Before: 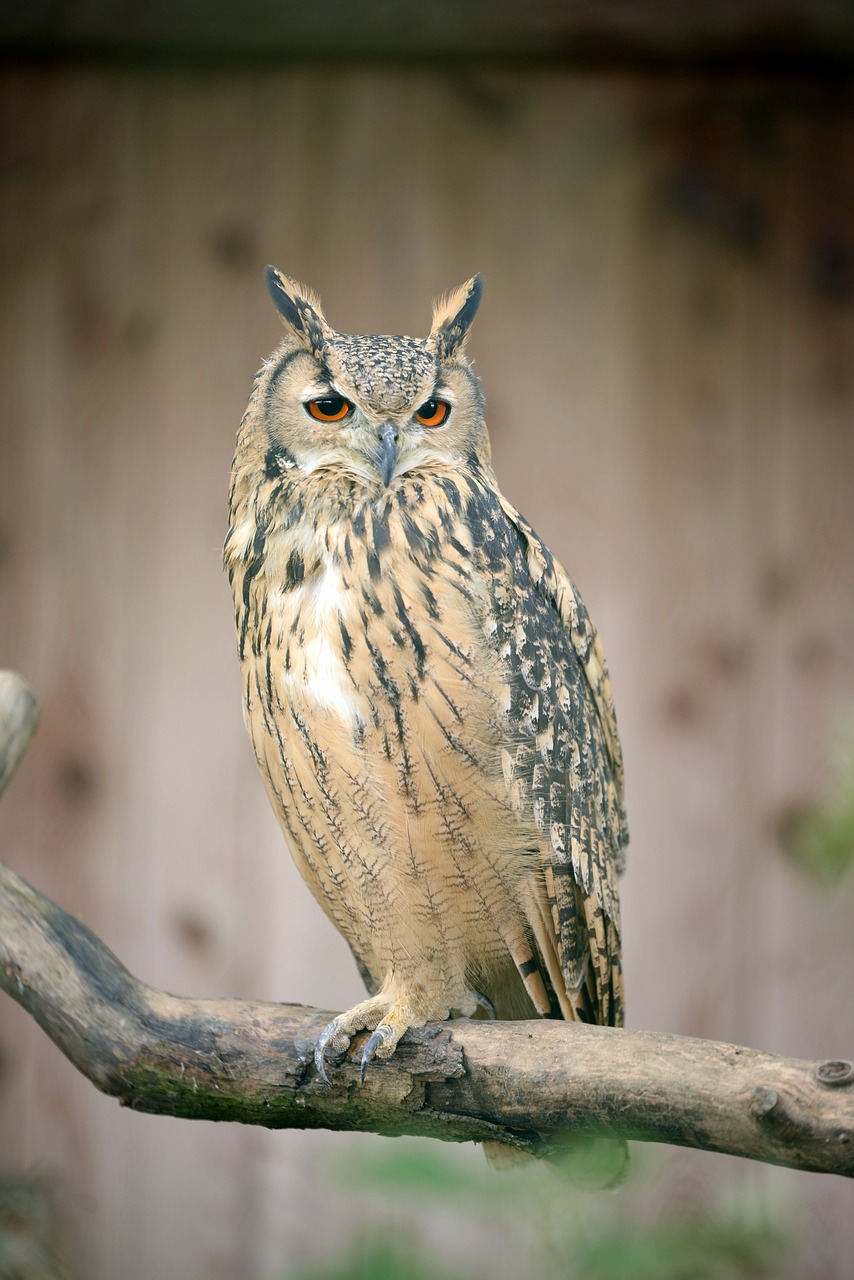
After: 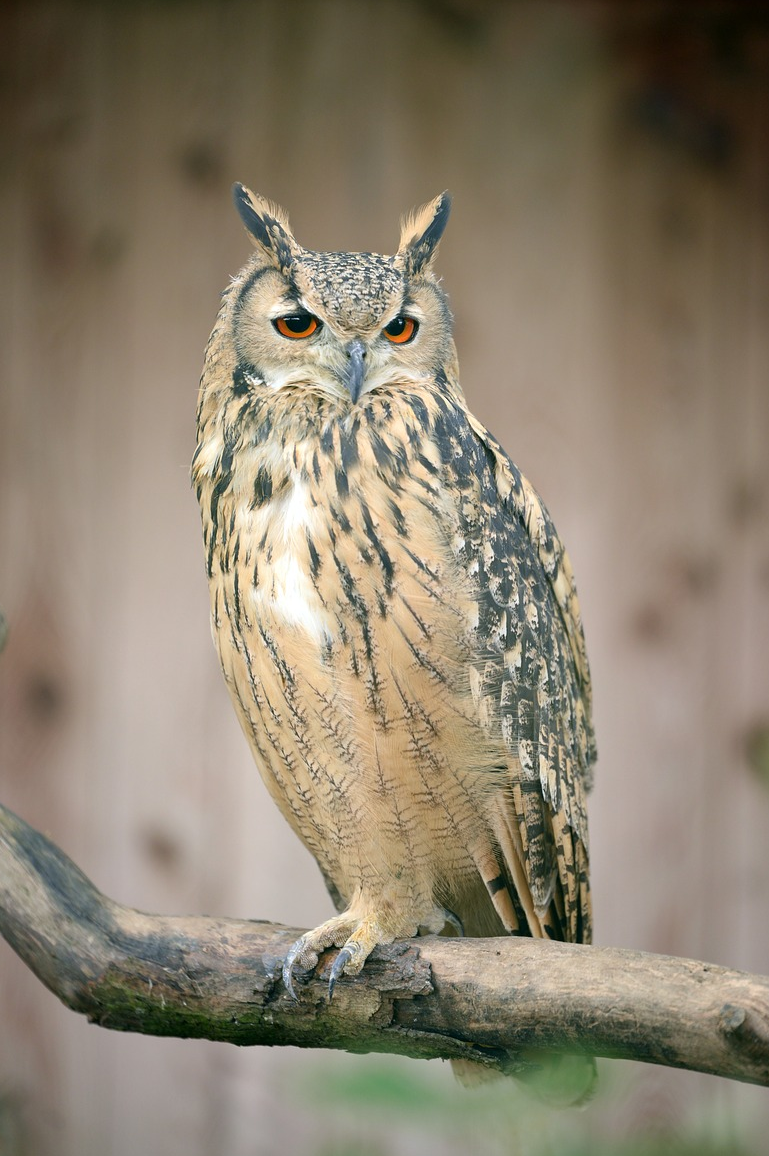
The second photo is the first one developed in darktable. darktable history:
crop: left 3.773%, top 6.488%, right 6.172%, bottom 3.173%
